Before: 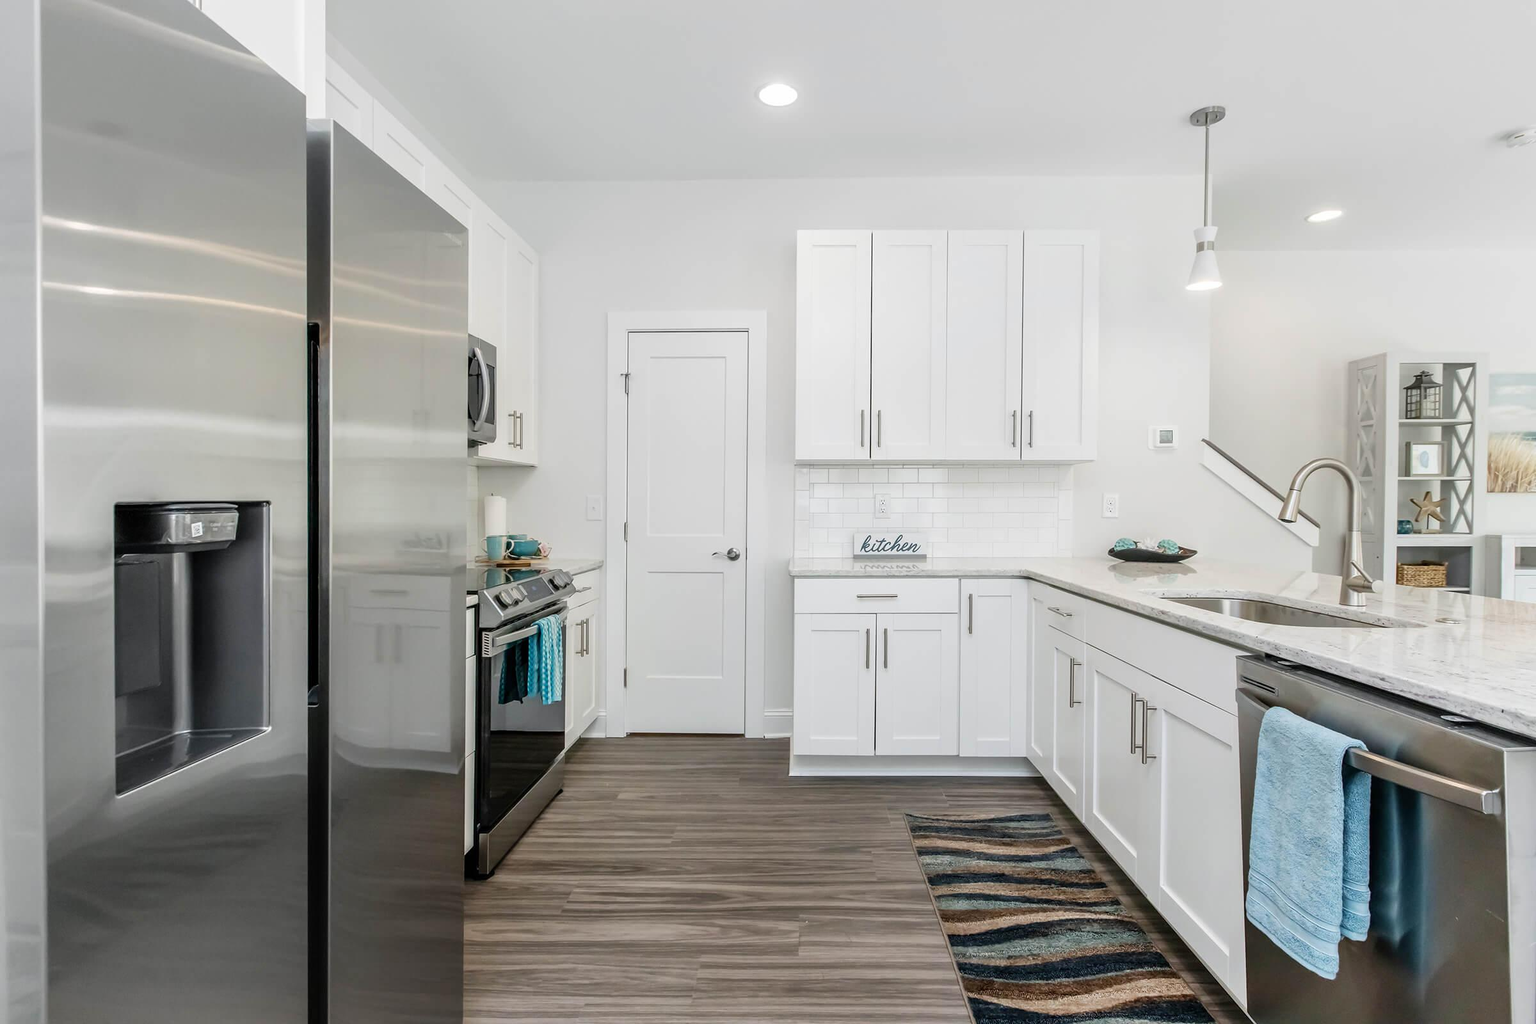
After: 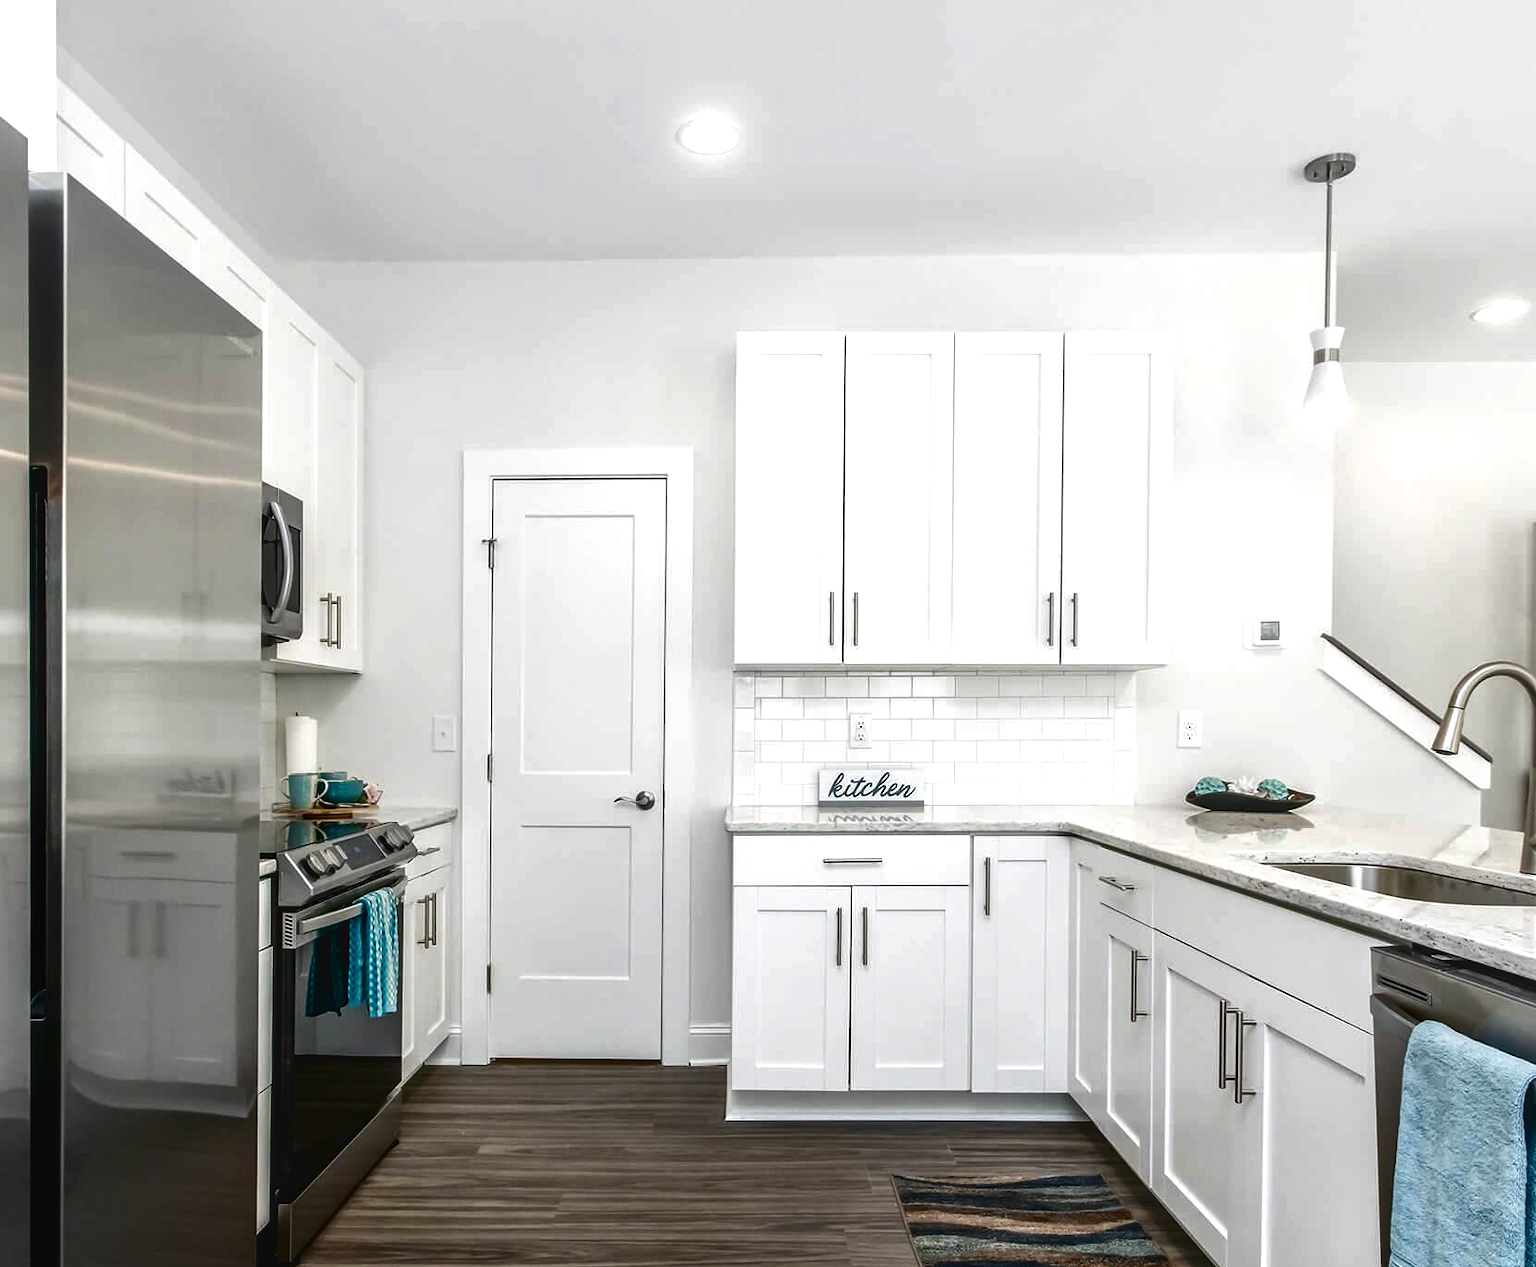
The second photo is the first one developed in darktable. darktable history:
crop: left 18.672%, right 12.045%, bottom 14.234%
exposure: black level correction 0, exposure 0.499 EV, compensate highlight preservation false
contrast brightness saturation: brightness -0.504
local contrast: detail 109%
